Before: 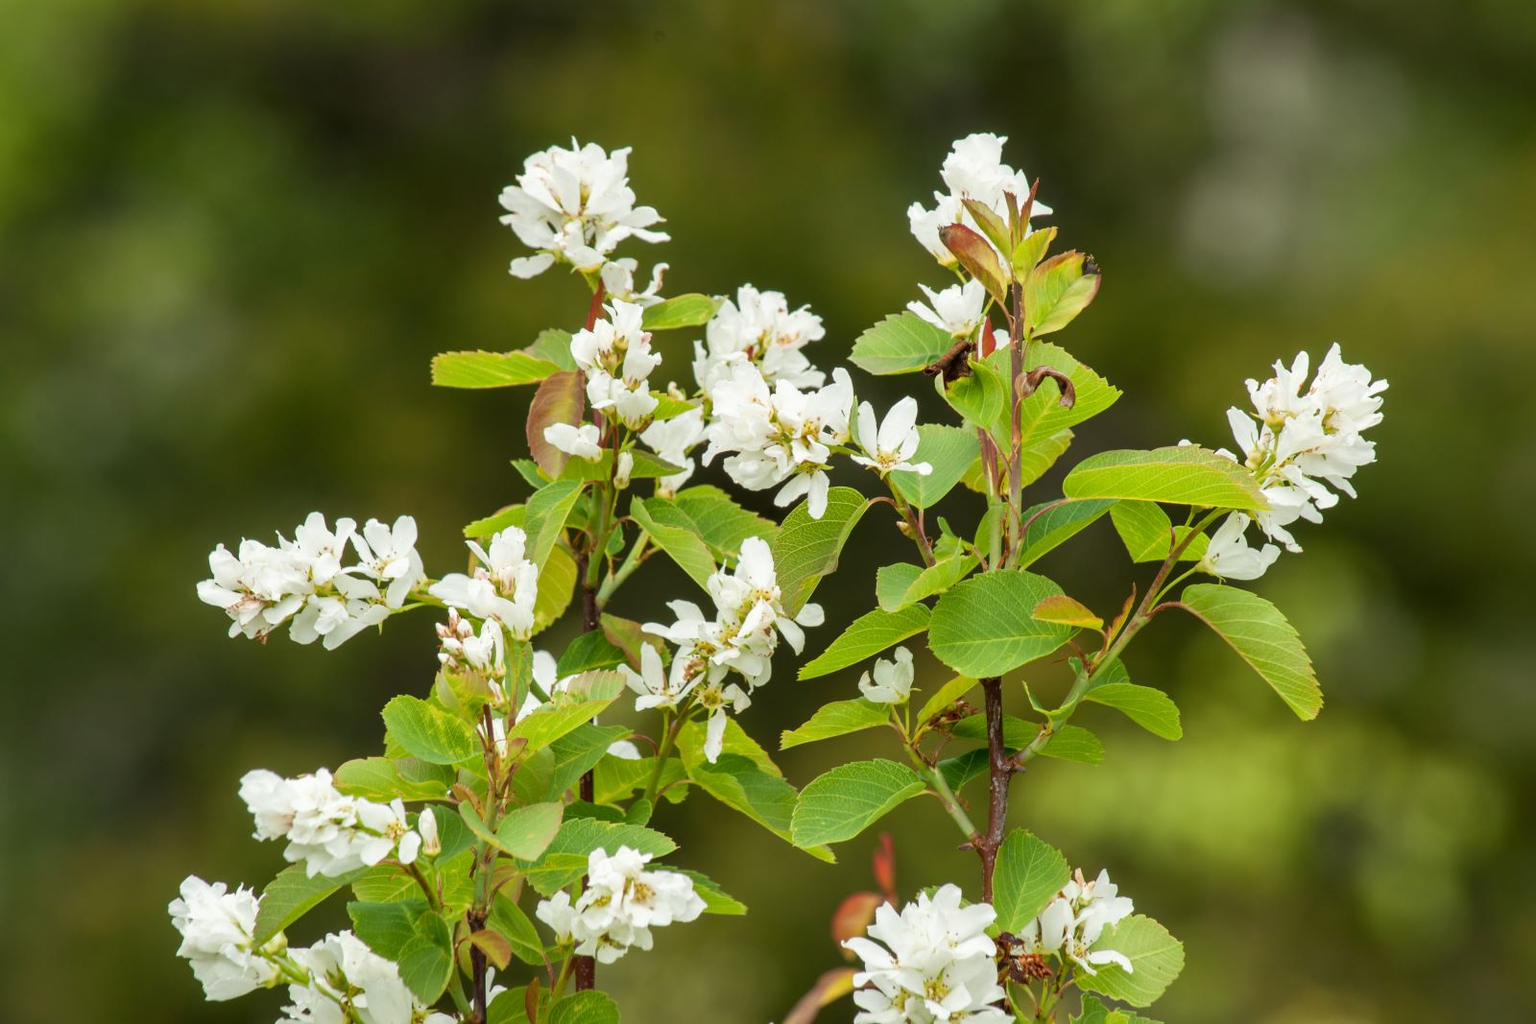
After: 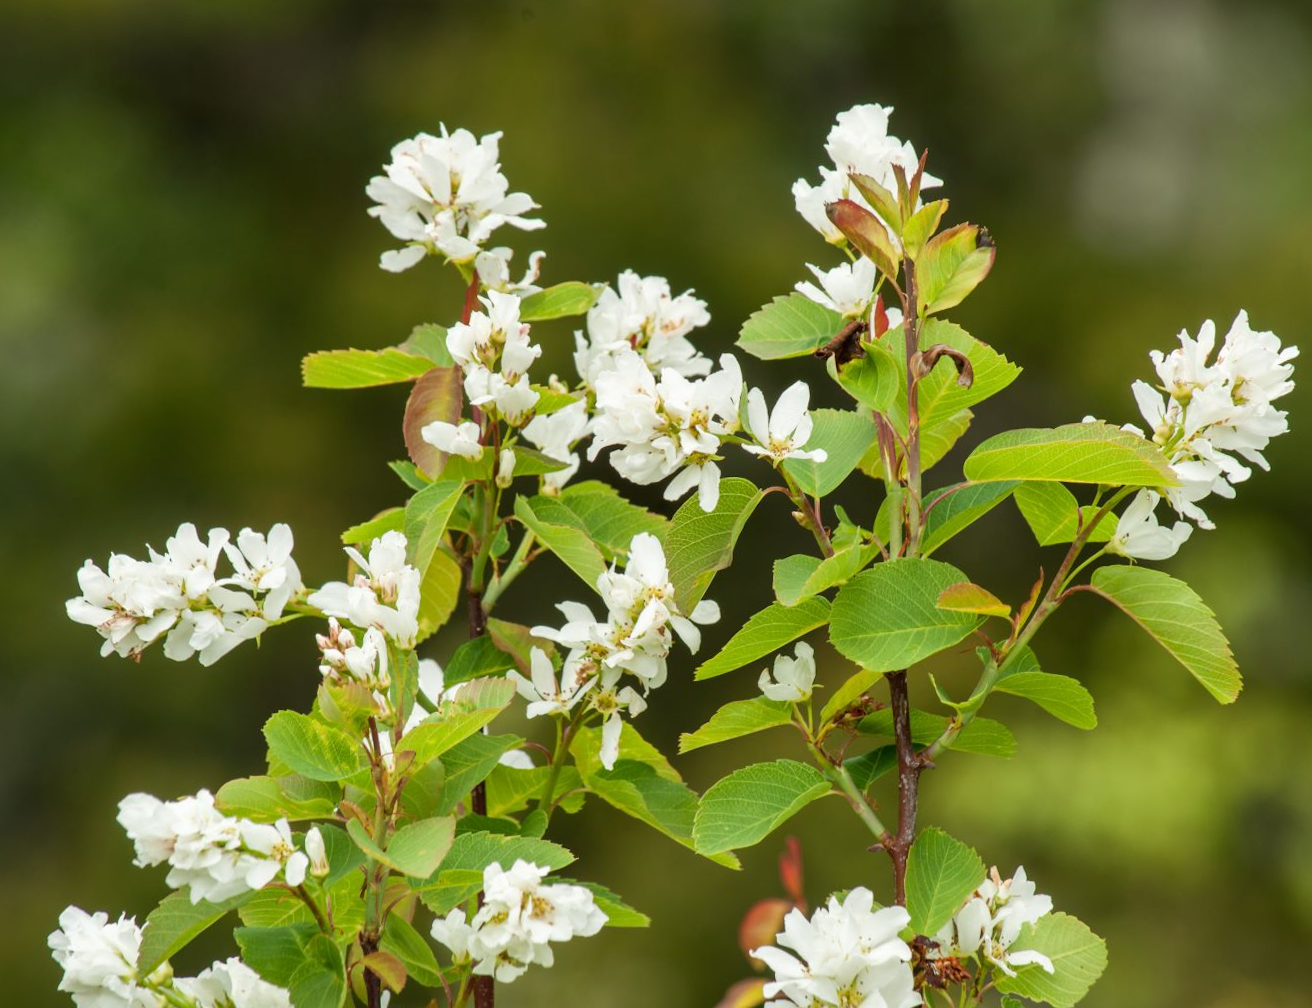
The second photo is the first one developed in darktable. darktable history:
rotate and perspective: rotation -2°, crop left 0.022, crop right 0.978, crop top 0.049, crop bottom 0.951
crop: left 8.026%, right 7.374%
